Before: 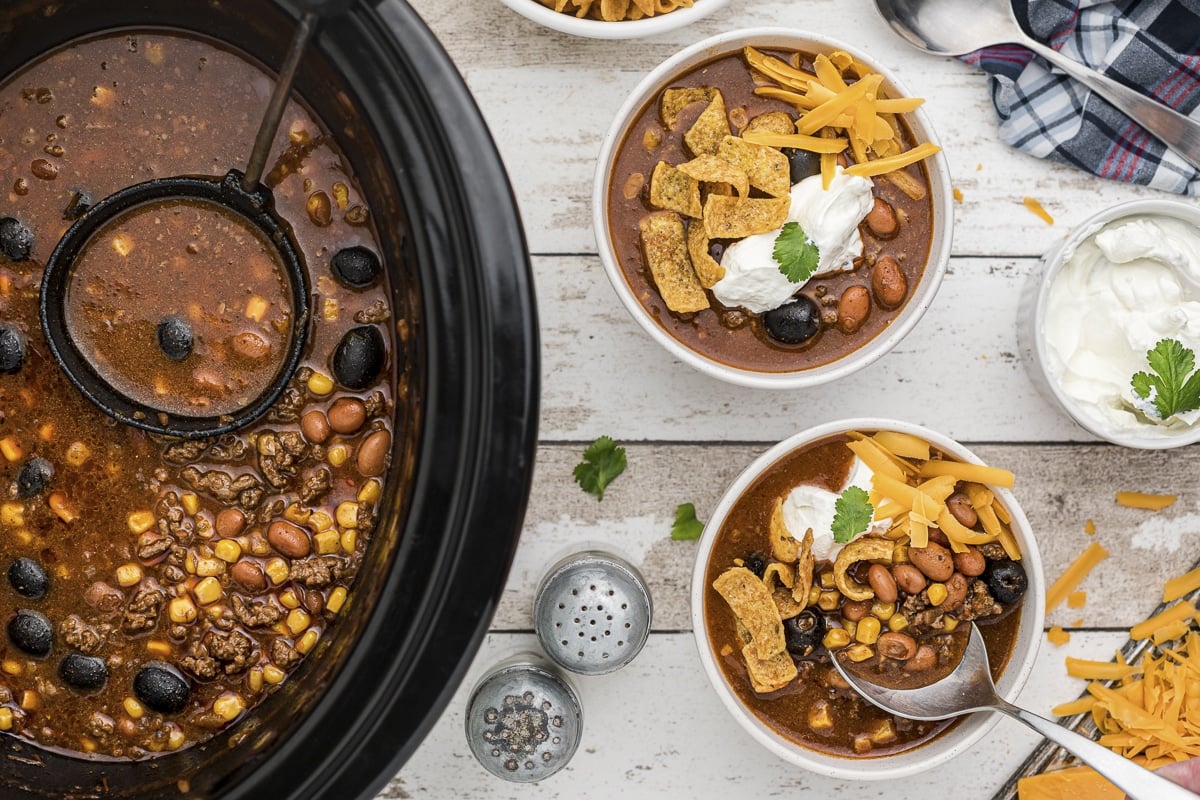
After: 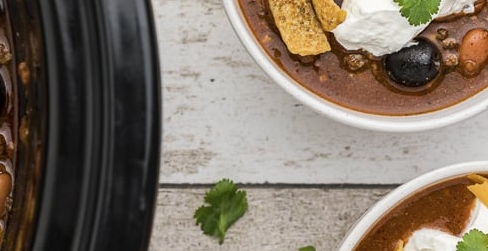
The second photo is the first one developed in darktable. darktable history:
crop: left 31.63%, top 32.188%, right 27.647%, bottom 36.374%
